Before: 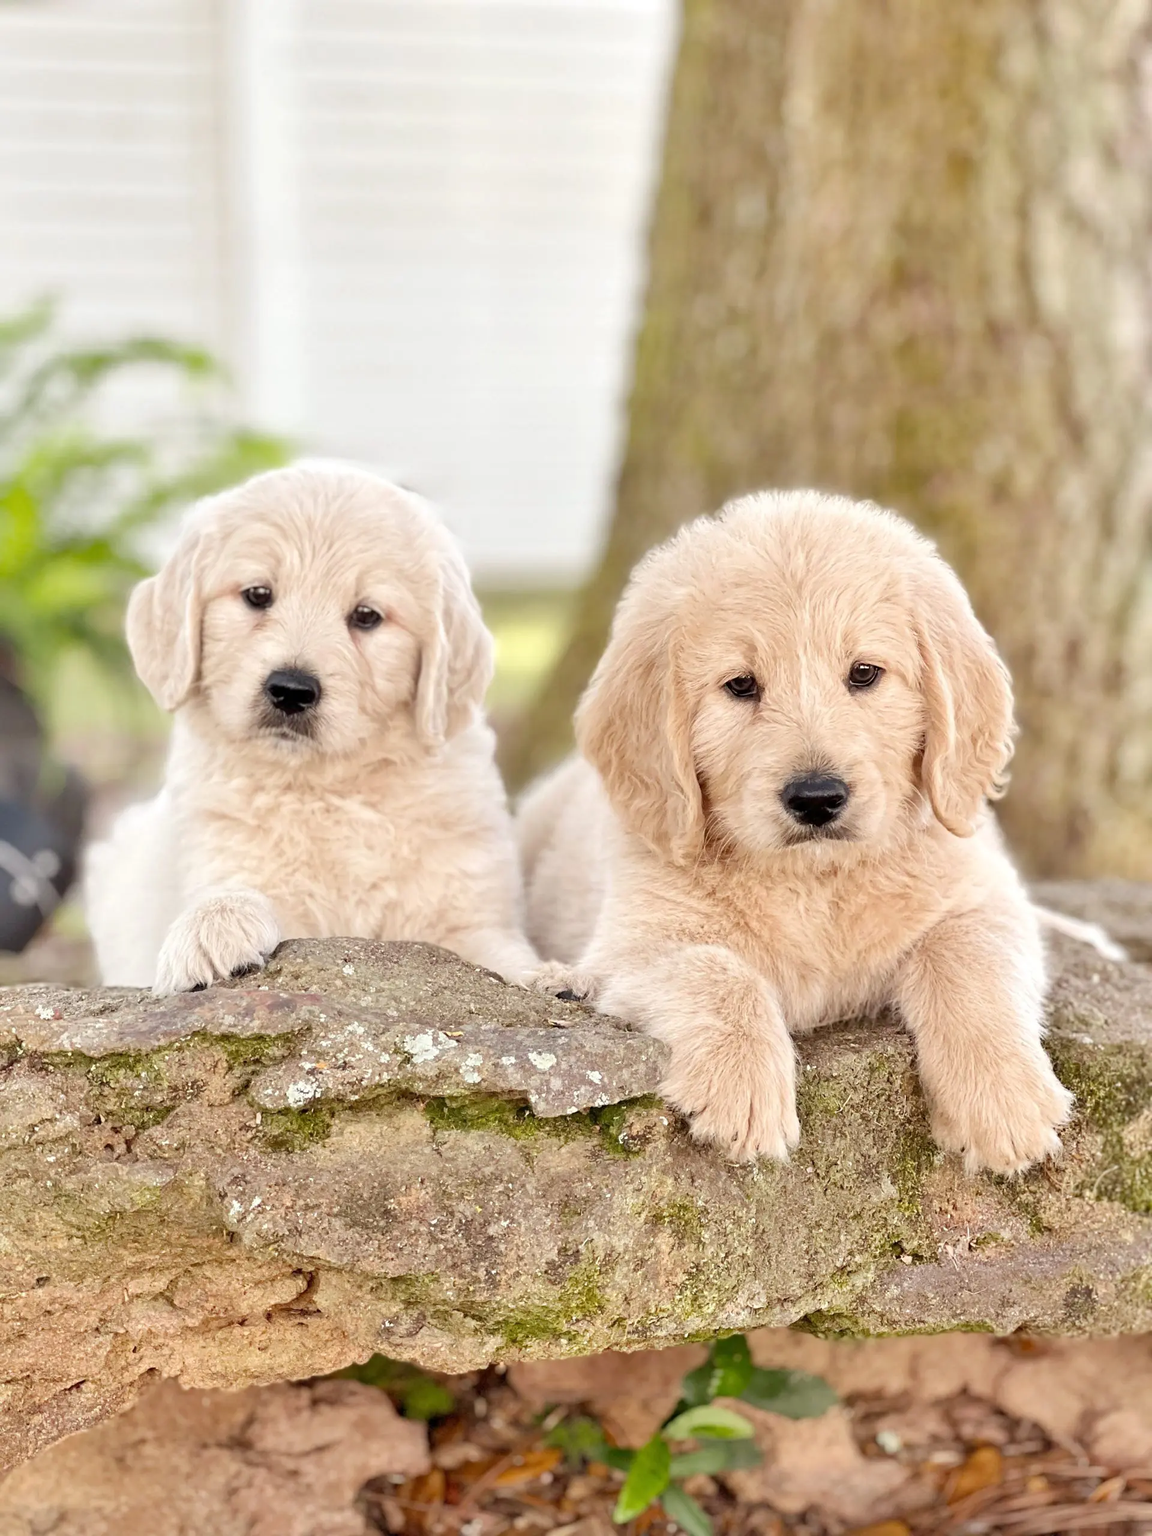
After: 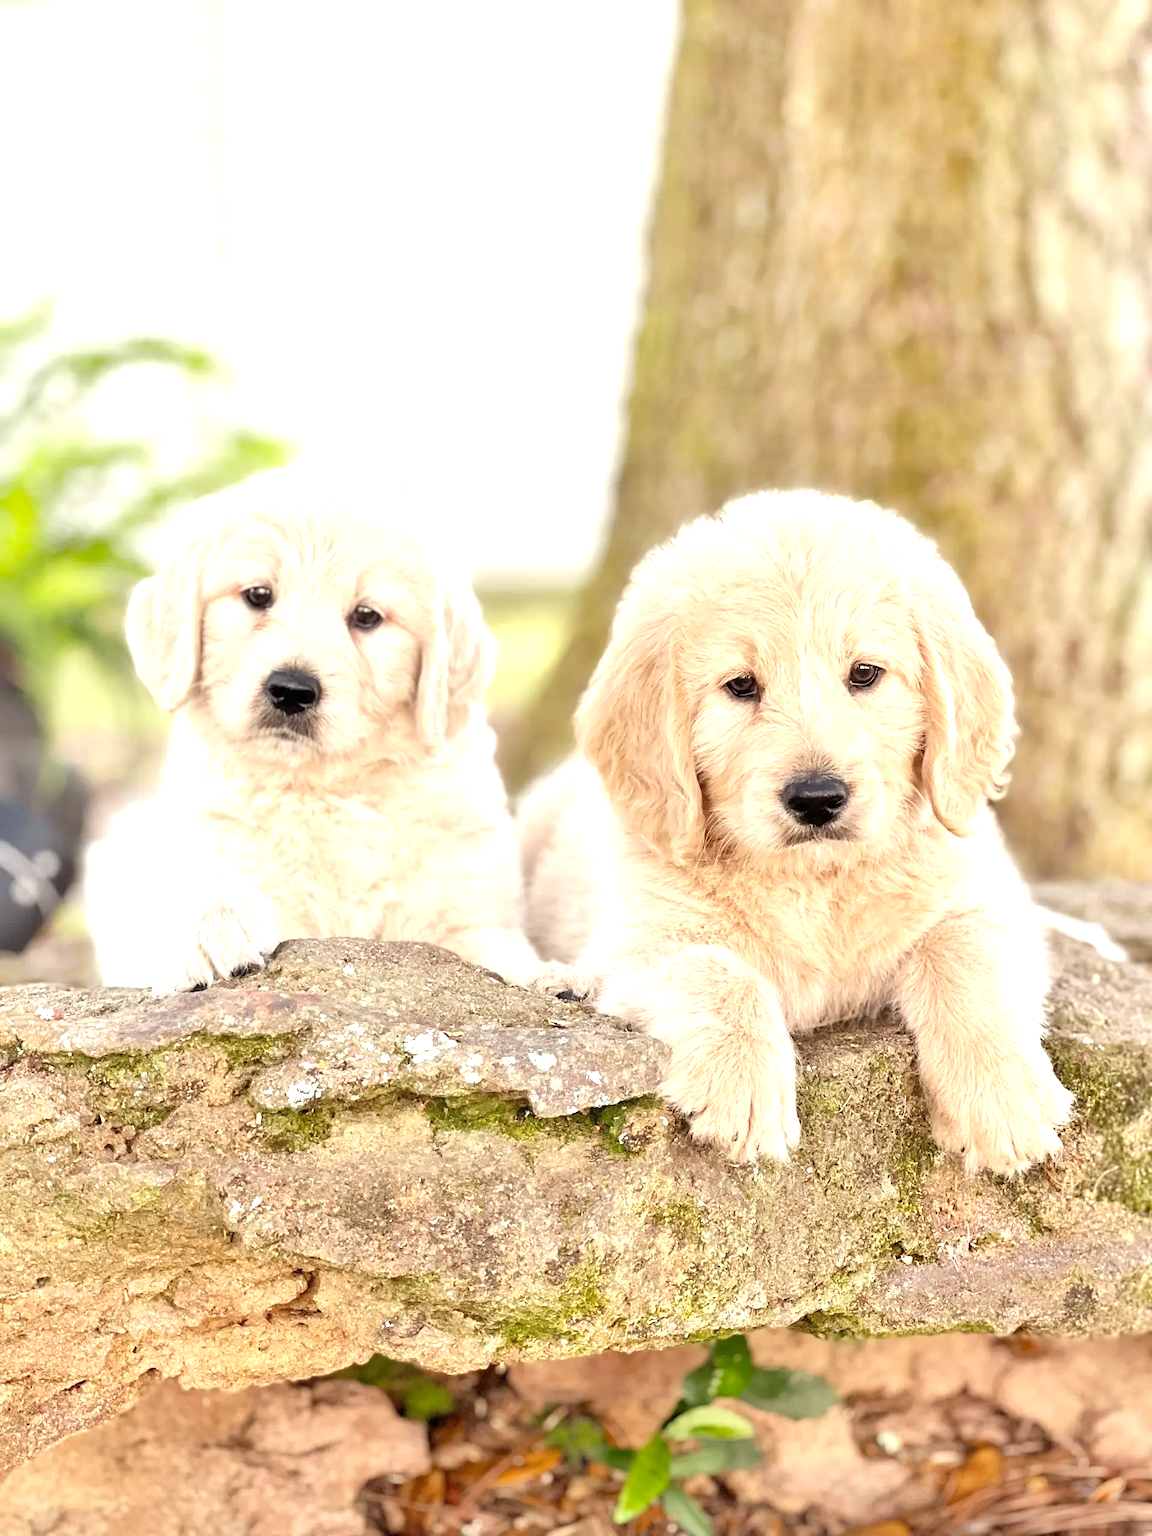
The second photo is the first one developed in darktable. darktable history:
color correction: highlights b* 3
exposure: black level correction 0, exposure 0.7 EV, compensate exposure bias true, compensate highlight preservation false
